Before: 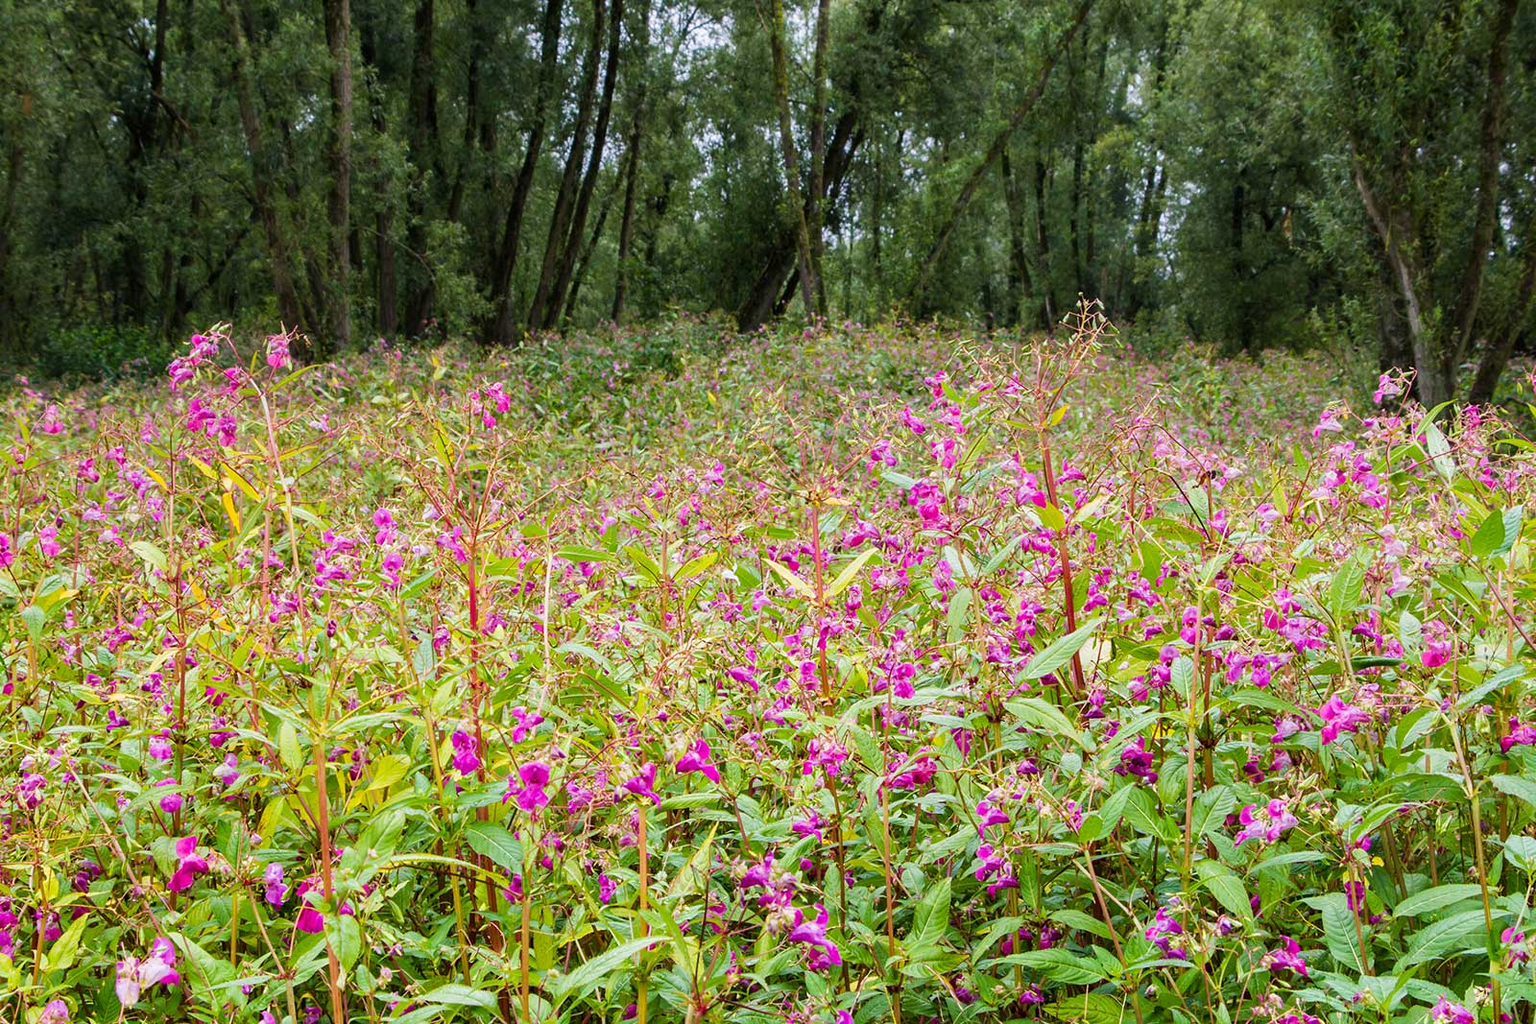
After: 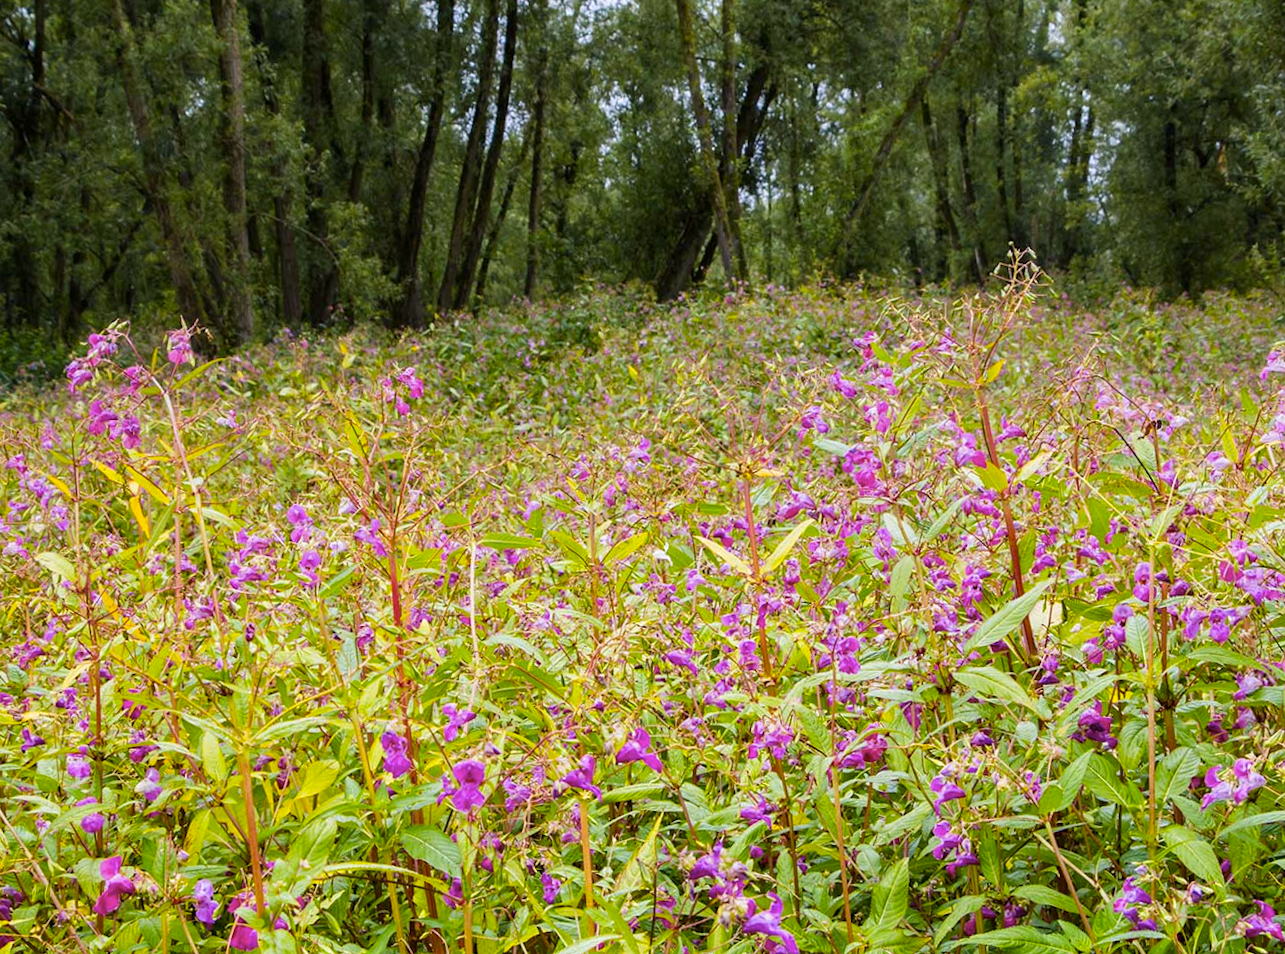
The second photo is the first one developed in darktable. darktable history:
crop and rotate: angle 1°, left 4.281%, top 0.642%, right 11.383%, bottom 2.486%
rotate and perspective: rotation -2°, crop left 0.022, crop right 0.978, crop top 0.049, crop bottom 0.951
color contrast: green-magenta contrast 0.85, blue-yellow contrast 1.25, unbound 0
